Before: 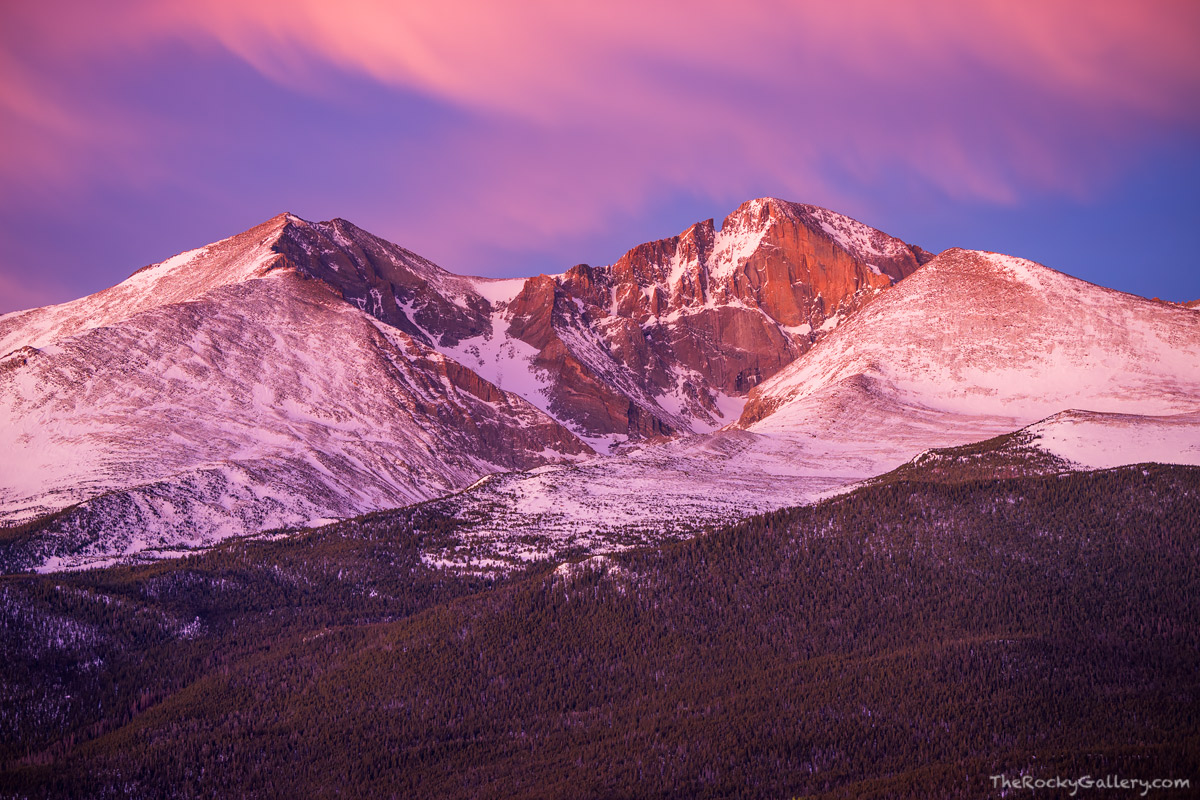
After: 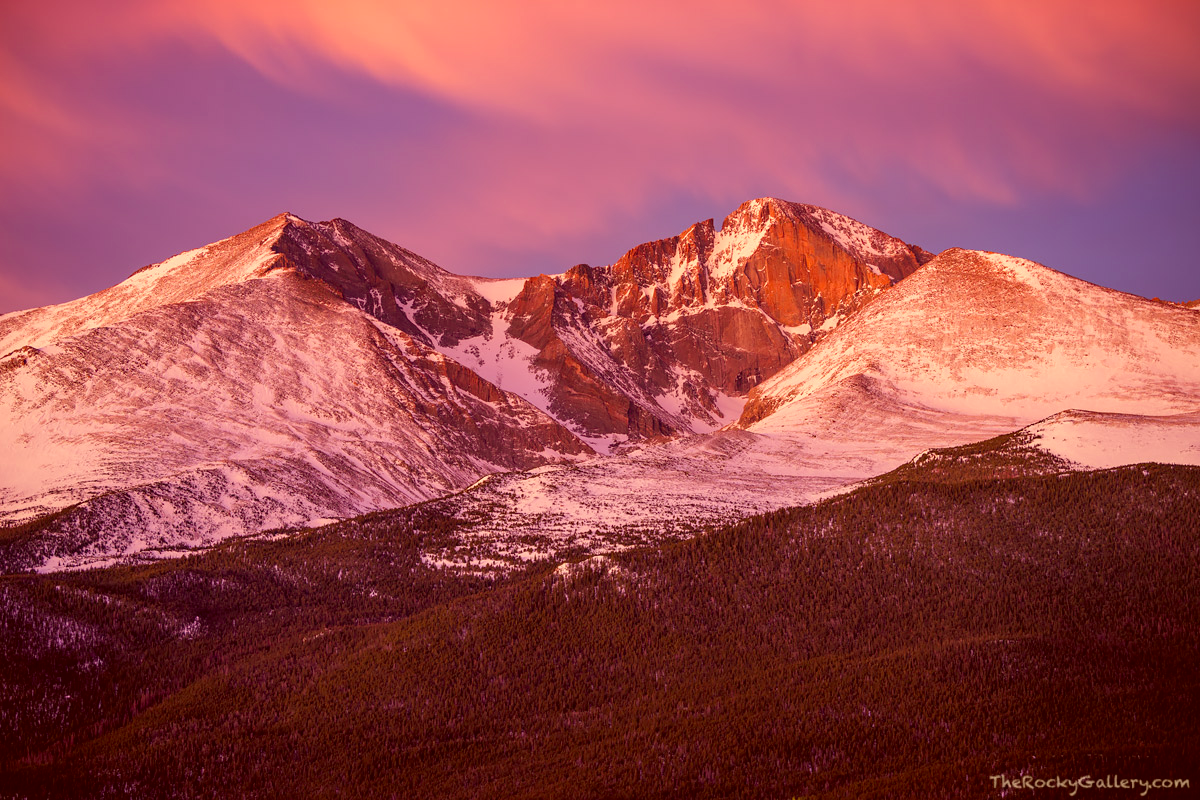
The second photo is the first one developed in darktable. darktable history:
color correction: highlights a* 1.03, highlights b* 24.49, shadows a* 15.44, shadows b* 24.52
